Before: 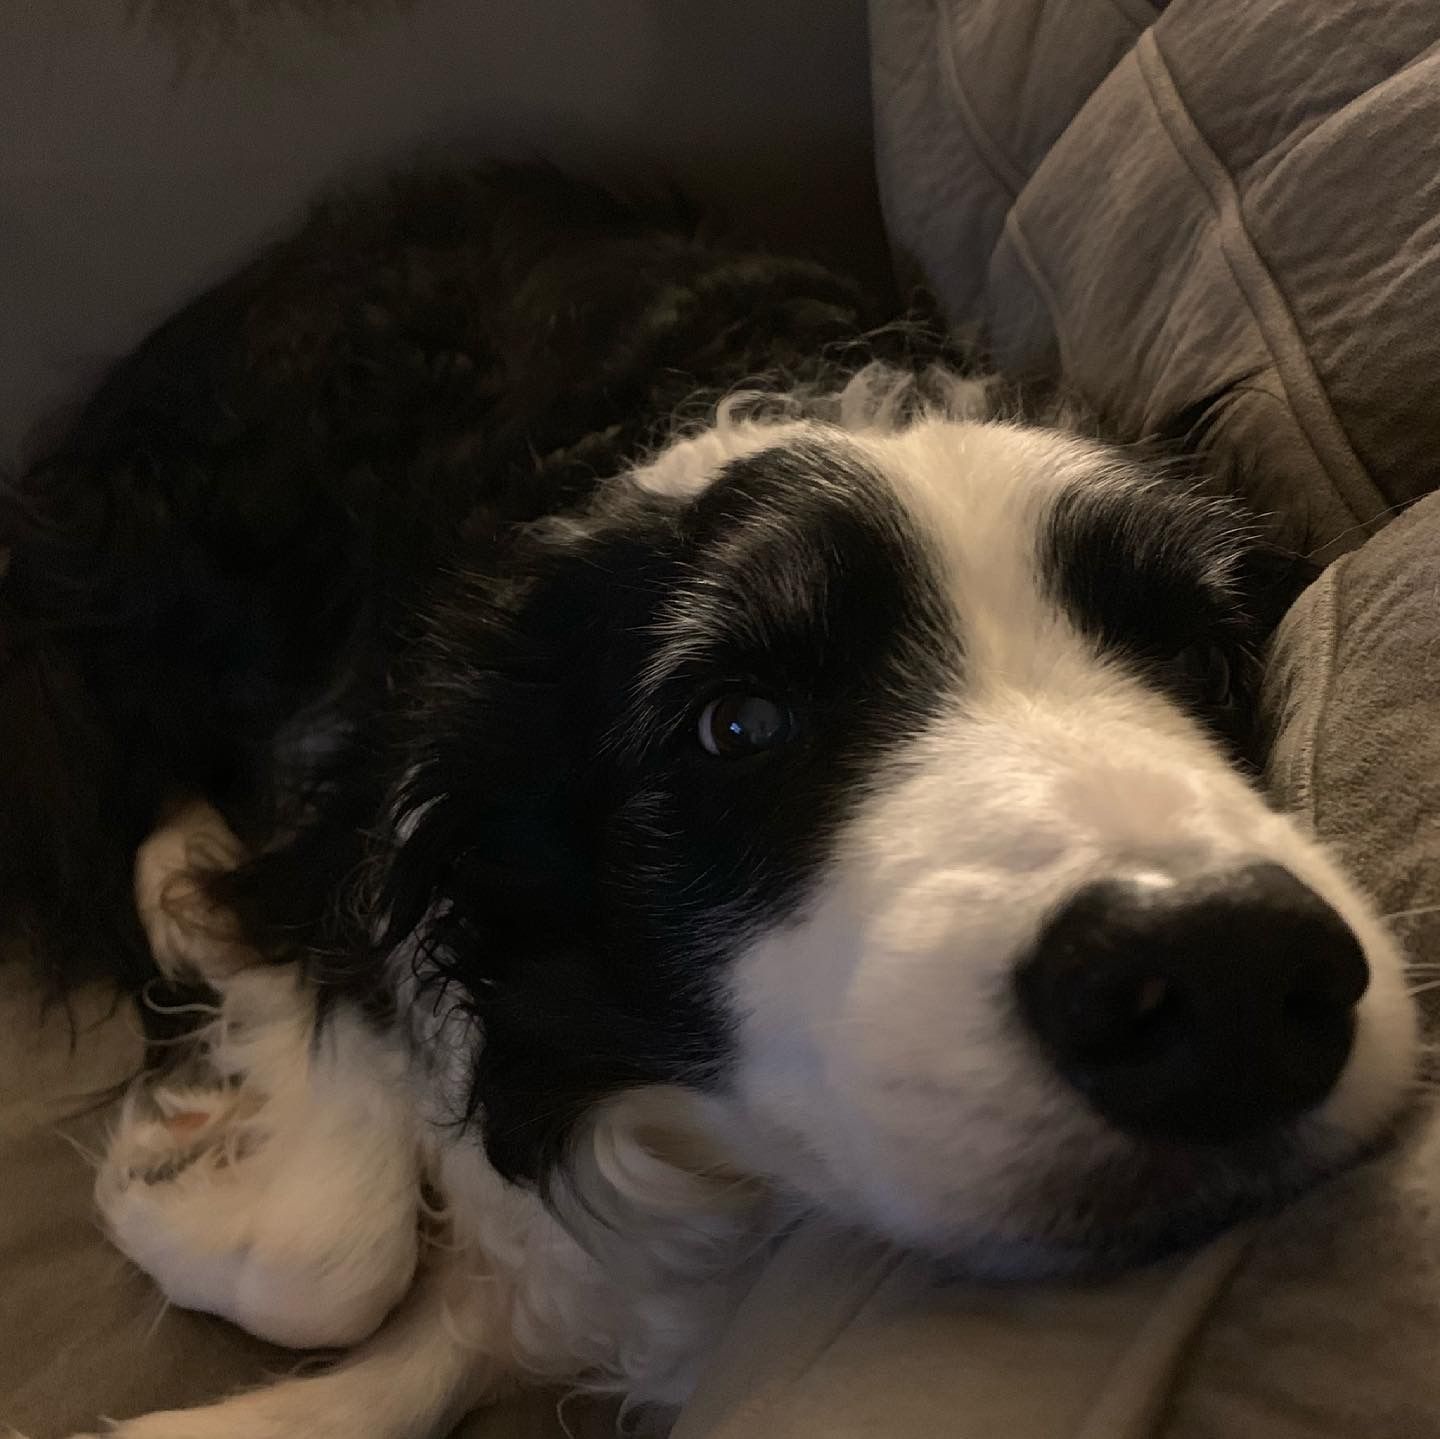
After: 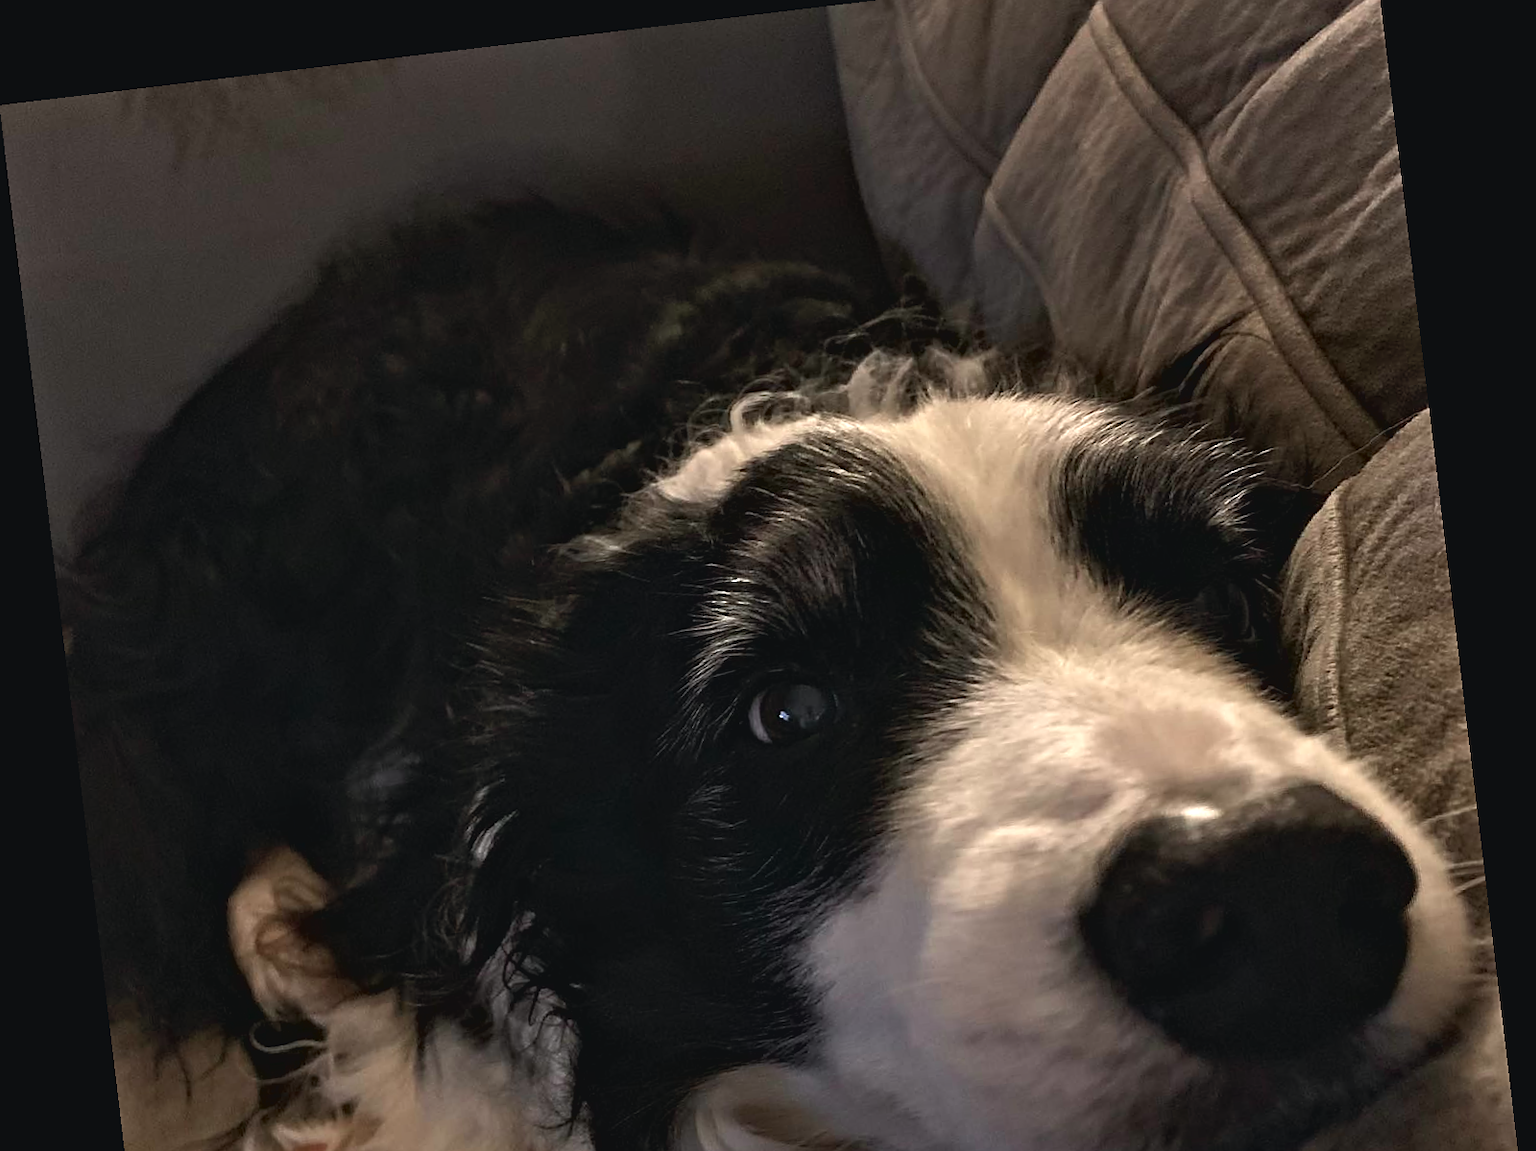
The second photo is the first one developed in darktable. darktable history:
contrast equalizer: y [[0.511, 0.558, 0.631, 0.632, 0.559, 0.512], [0.5 ×6], [0.507, 0.559, 0.627, 0.644, 0.647, 0.647], [0 ×6], [0 ×6]]
rotate and perspective: rotation -6.83°, automatic cropping off
tone curve: curves: ch0 [(0.001, 0.042) (0.128, 0.16) (0.452, 0.42) (0.603, 0.566) (0.754, 0.733) (1, 1)]; ch1 [(0, 0) (0.325, 0.327) (0.412, 0.441) (0.473, 0.466) (0.5, 0.499) (0.549, 0.558) (0.617, 0.625) (0.713, 0.7) (1, 1)]; ch2 [(0, 0) (0.386, 0.397) (0.445, 0.47) (0.505, 0.498) (0.529, 0.524) (0.574, 0.569) (0.652, 0.641) (1, 1)], color space Lab, independent channels, preserve colors none
sharpen: radius 1.864, amount 0.398, threshold 1.271
contrast brightness saturation: contrast 0.07
crop: top 3.857%, bottom 21.132%
exposure: black level correction 0, compensate exposure bias true, compensate highlight preservation false
